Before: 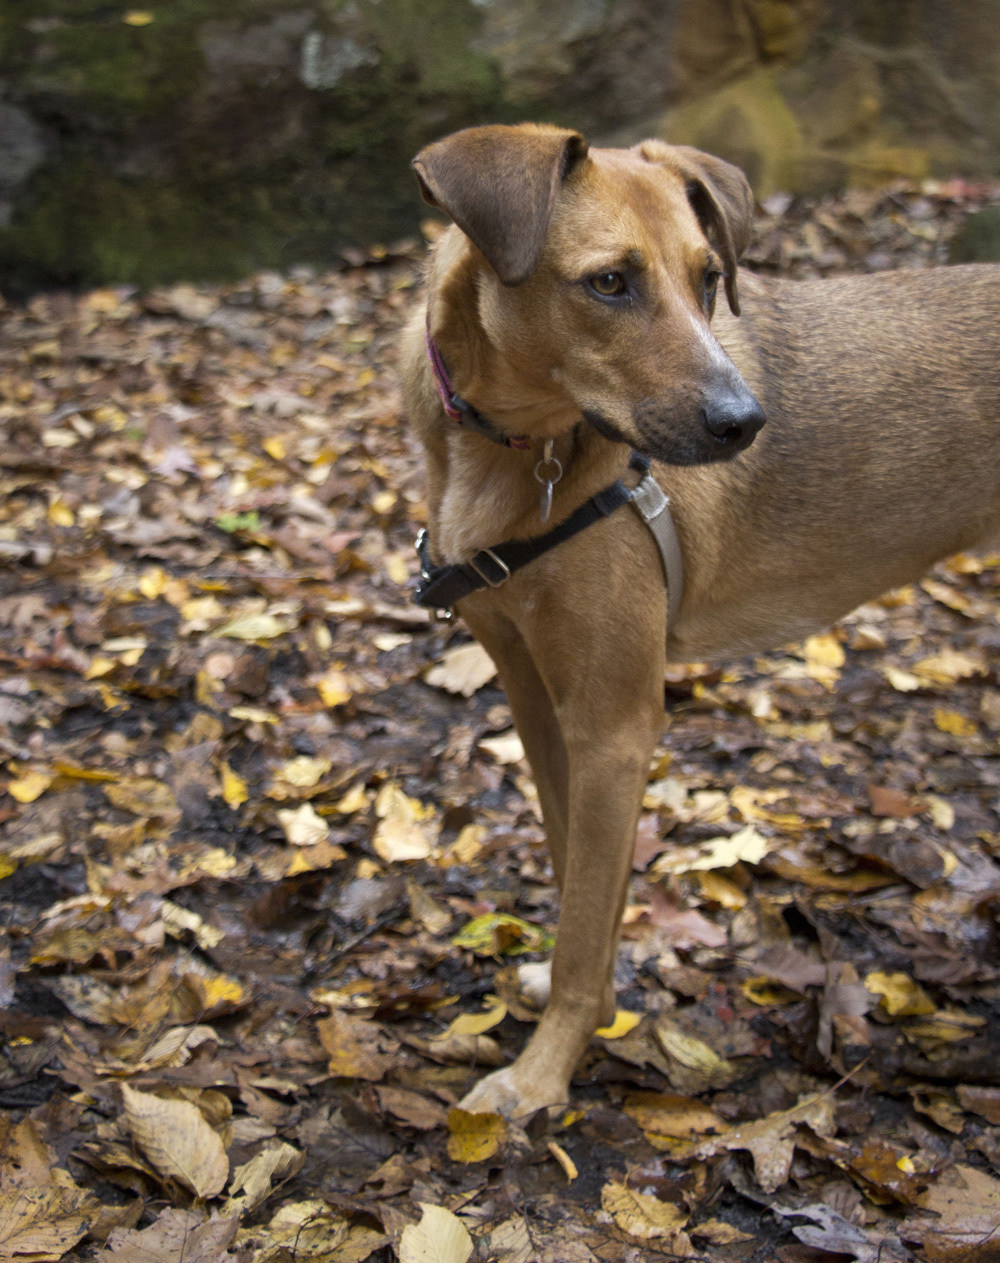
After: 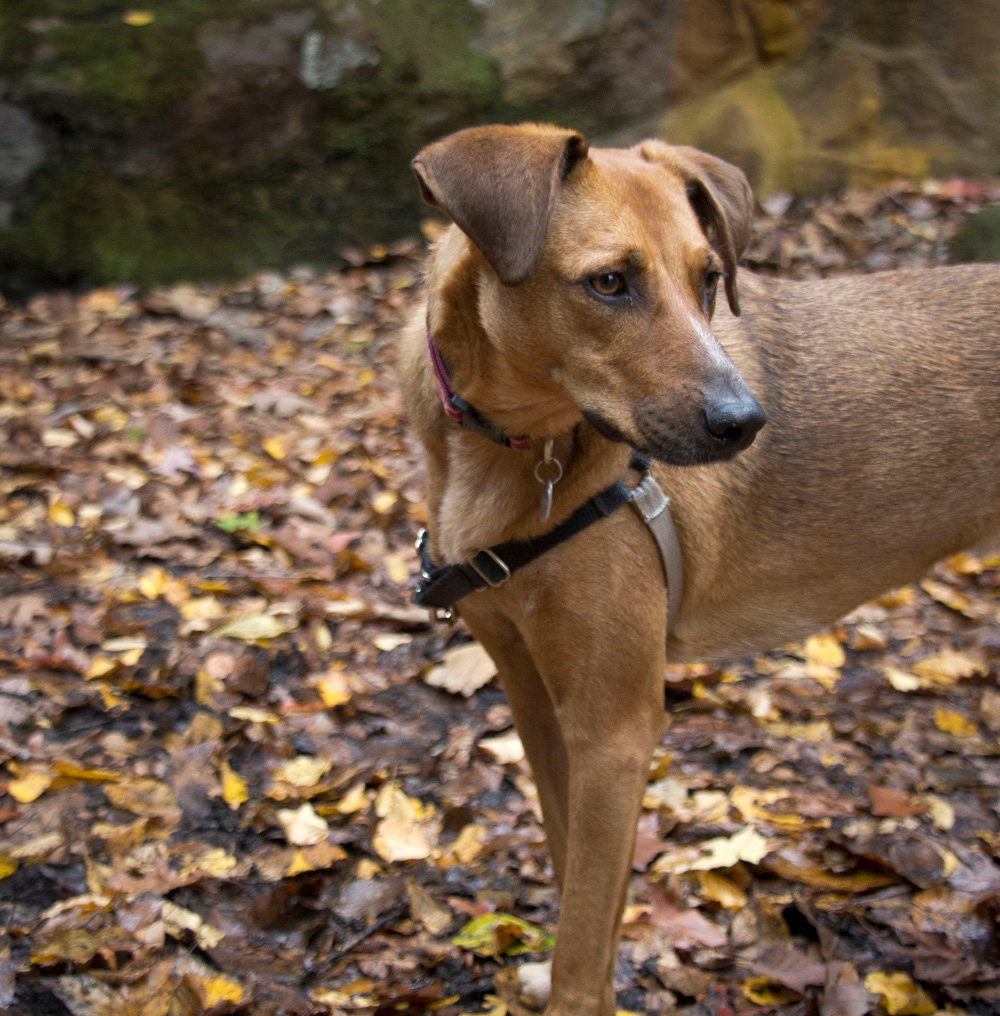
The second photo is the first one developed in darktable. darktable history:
crop: bottom 19.54%
